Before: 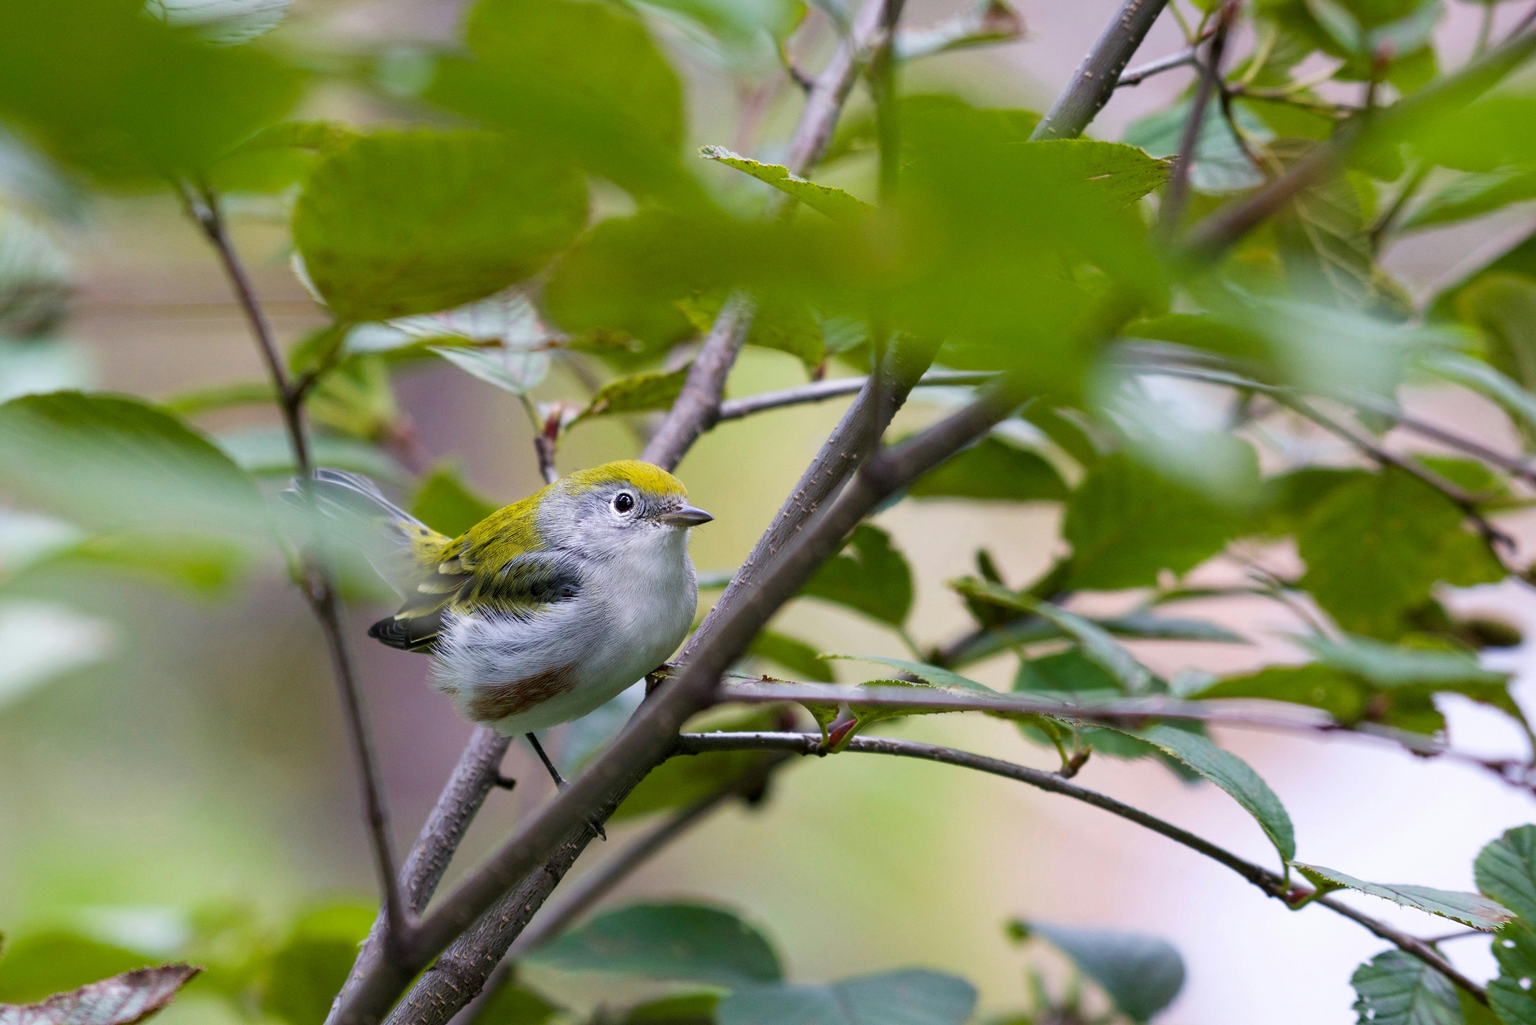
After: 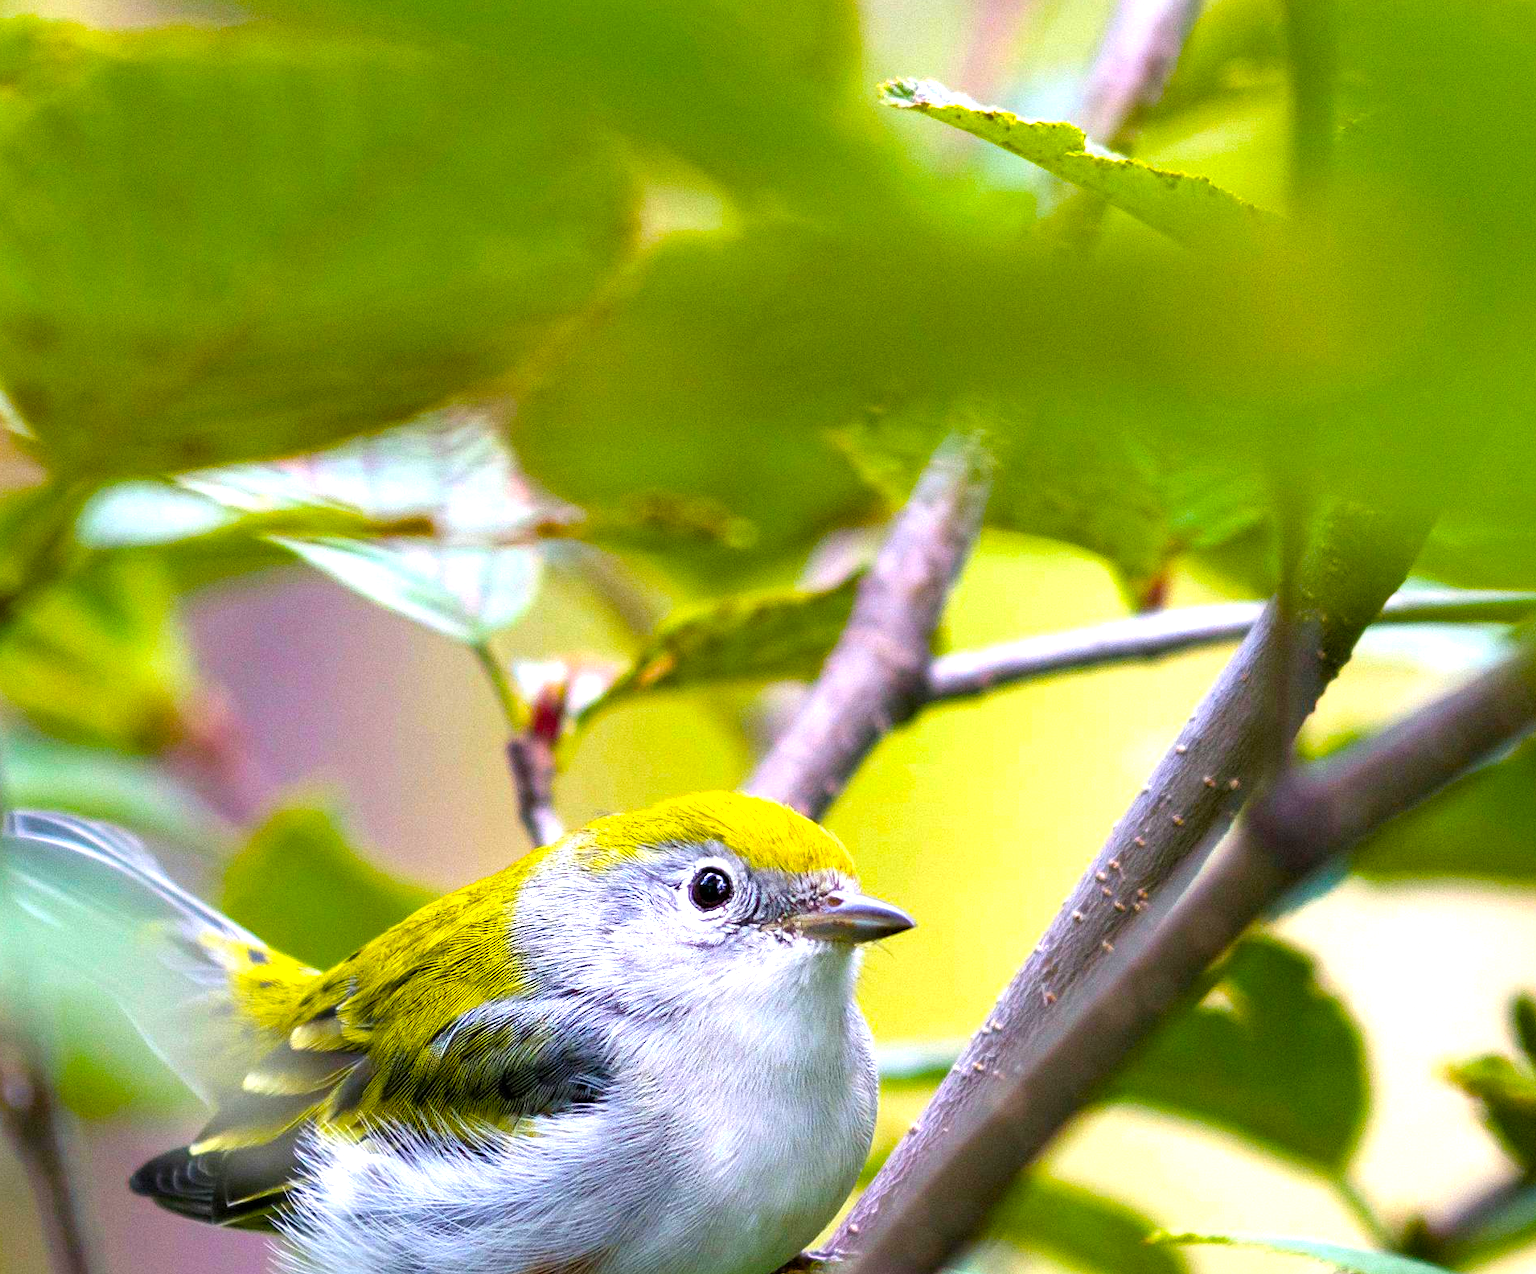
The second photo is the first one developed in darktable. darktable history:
crop: left 20.248%, top 10.86%, right 35.675%, bottom 34.321%
color balance rgb: linear chroma grading › global chroma 10%, perceptual saturation grading › global saturation 40%, perceptual brilliance grading › global brilliance 30%, global vibrance 20%
